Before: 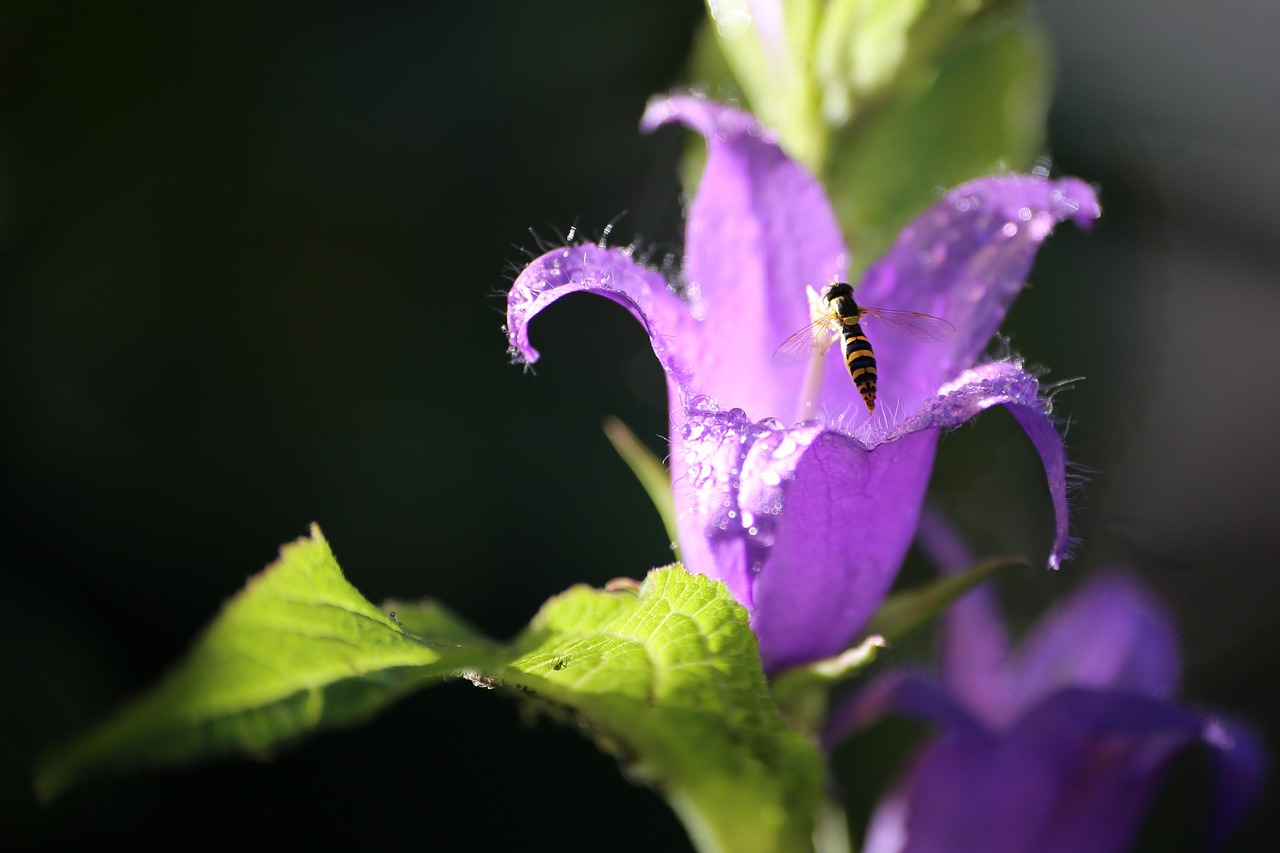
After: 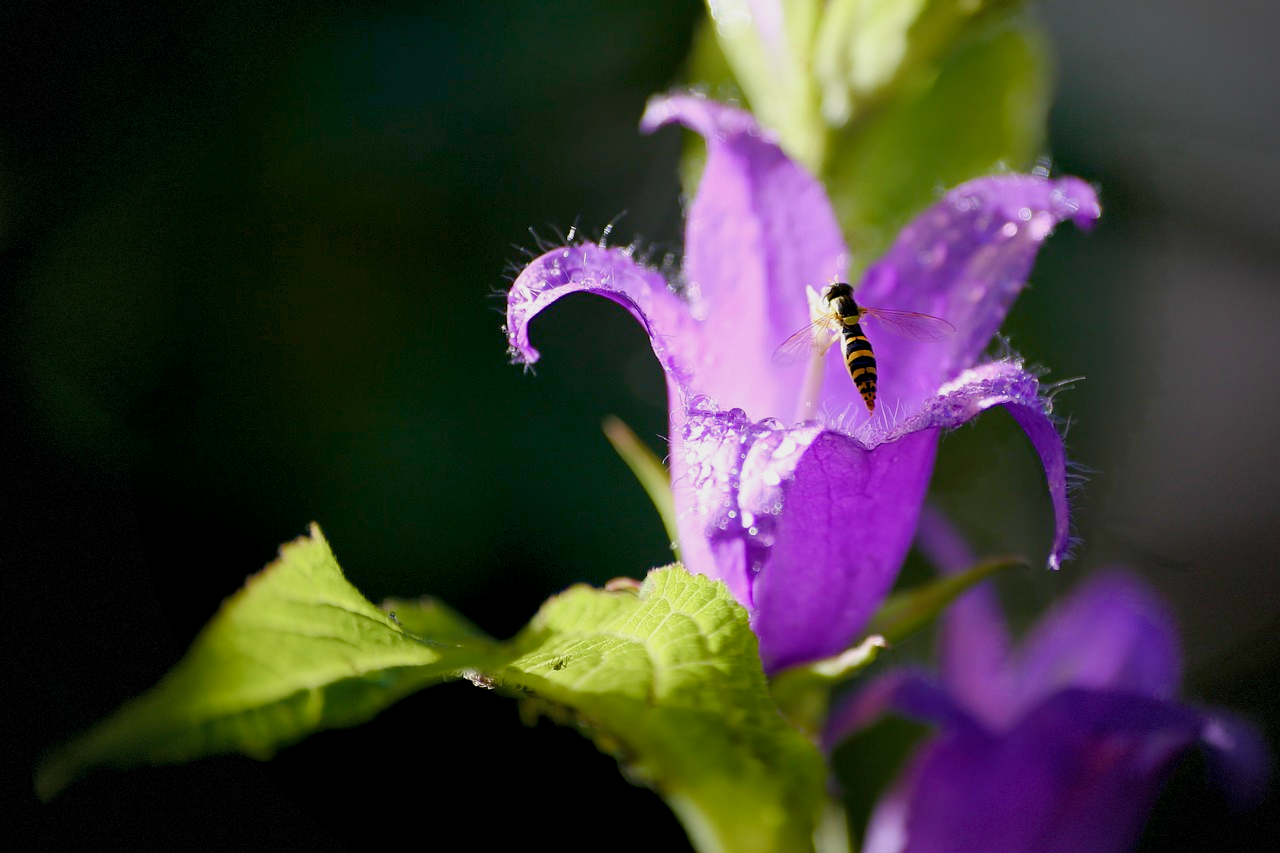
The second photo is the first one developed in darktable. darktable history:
vignetting: dithering 8-bit output, unbound false
contrast brightness saturation: saturation -0.17
color balance rgb: global offset › luminance -0.5%, perceptual saturation grading › highlights -17.77%, perceptual saturation grading › mid-tones 33.1%, perceptual saturation grading › shadows 50.52%, perceptual brilliance grading › highlights 10.8%, perceptual brilliance grading › shadows -10.8%, global vibrance 24.22%, contrast -25%
